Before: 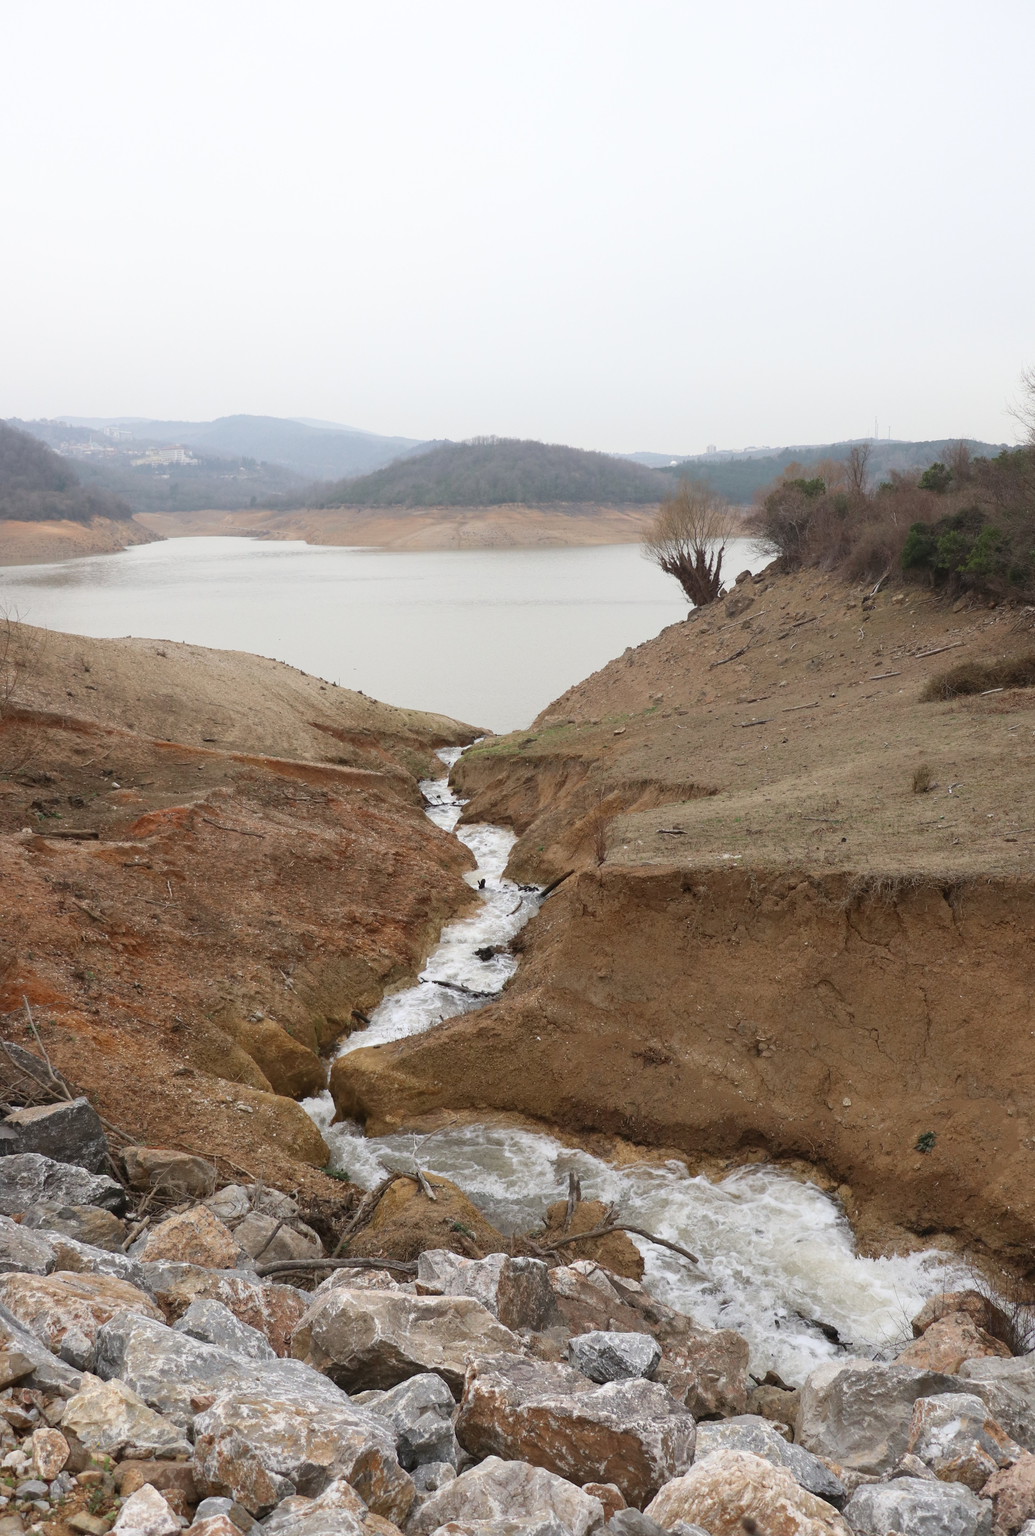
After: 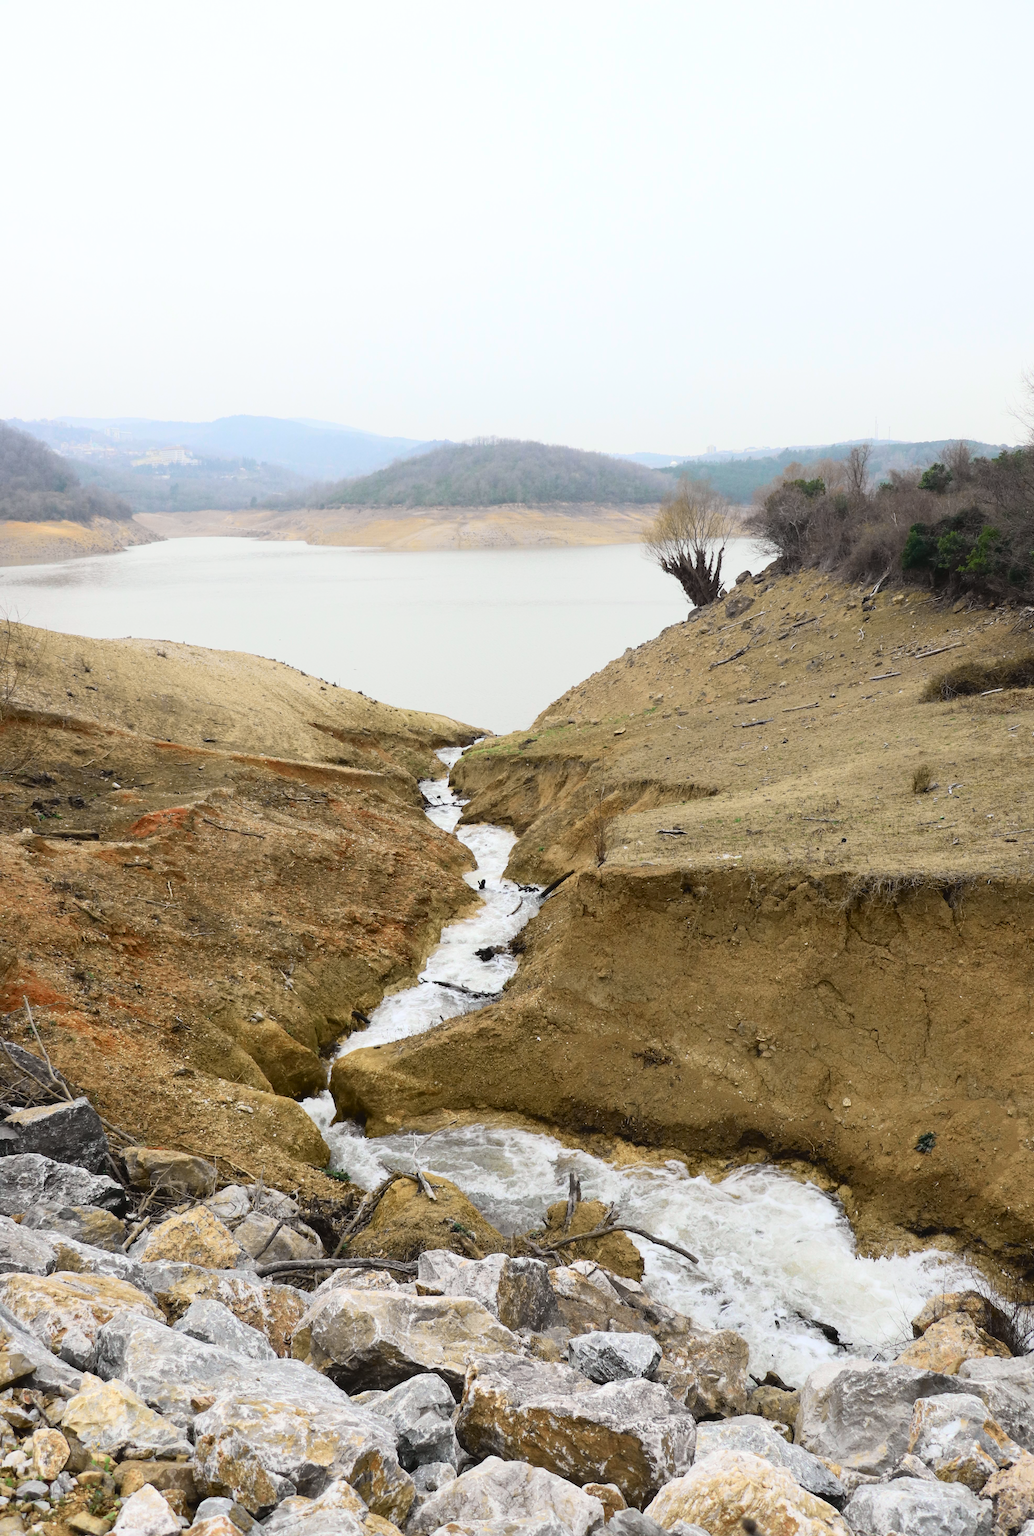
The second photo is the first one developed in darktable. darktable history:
tone curve: curves: ch0 [(0, 0.022) (0.114, 0.088) (0.282, 0.316) (0.446, 0.511) (0.613, 0.693) (0.786, 0.843) (0.999, 0.949)]; ch1 [(0, 0) (0.395, 0.343) (0.463, 0.427) (0.486, 0.474) (0.503, 0.5) (0.535, 0.522) (0.555, 0.546) (0.594, 0.614) (0.755, 0.793) (1, 1)]; ch2 [(0, 0) (0.369, 0.388) (0.449, 0.431) (0.501, 0.5) (0.528, 0.517) (0.561, 0.59) (0.612, 0.646) (0.697, 0.721) (1, 1)], color space Lab, independent channels, preserve colors none
tone equalizer: -8 EV -0.417 EV, -7 EV -0.389 EV, -6 EV -0.333 EV, -5 EV -0.222 EV, -3 EV 0.222 EV, -2 EV 0.333 EV, -1 EV 0.389 EV, +0 EV 0.417 EV, edges refinement/feathering 500, mask exposure compensation -1.57 EV, preserve details no
